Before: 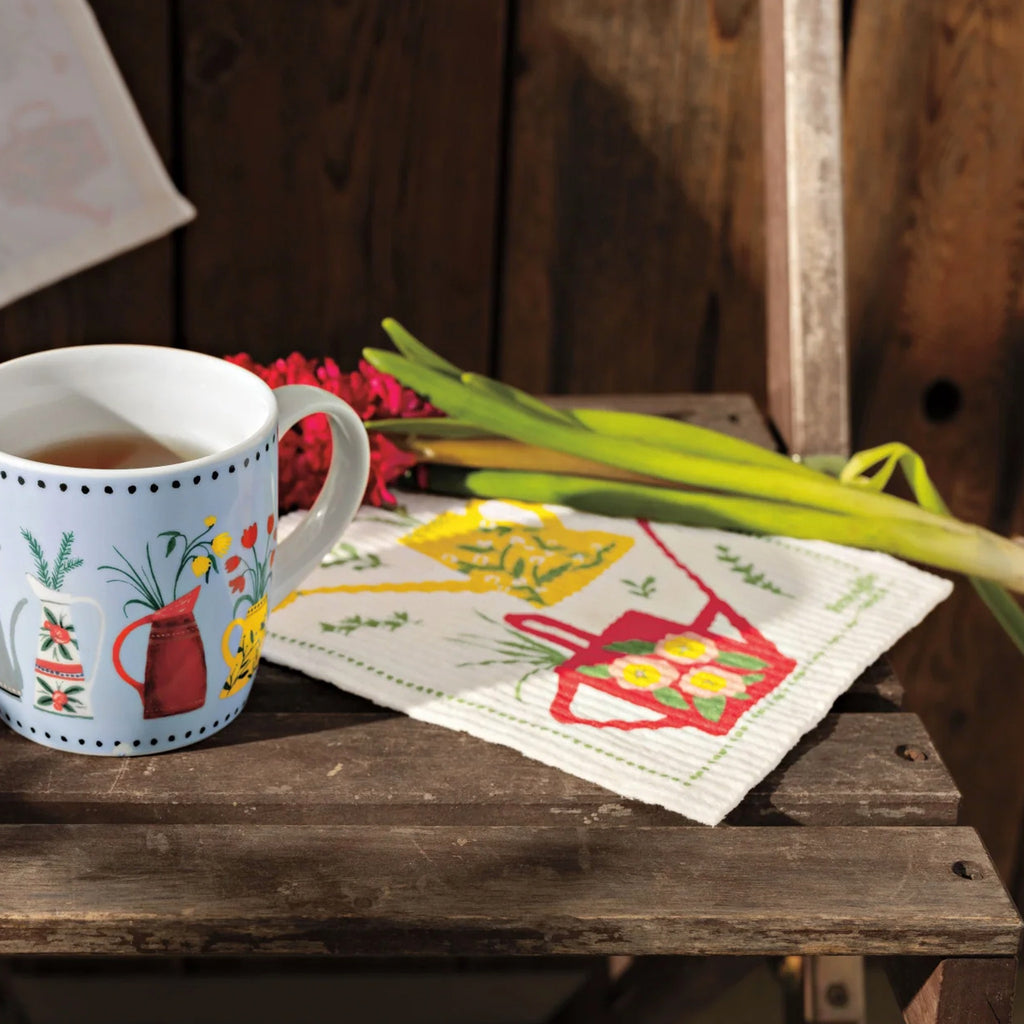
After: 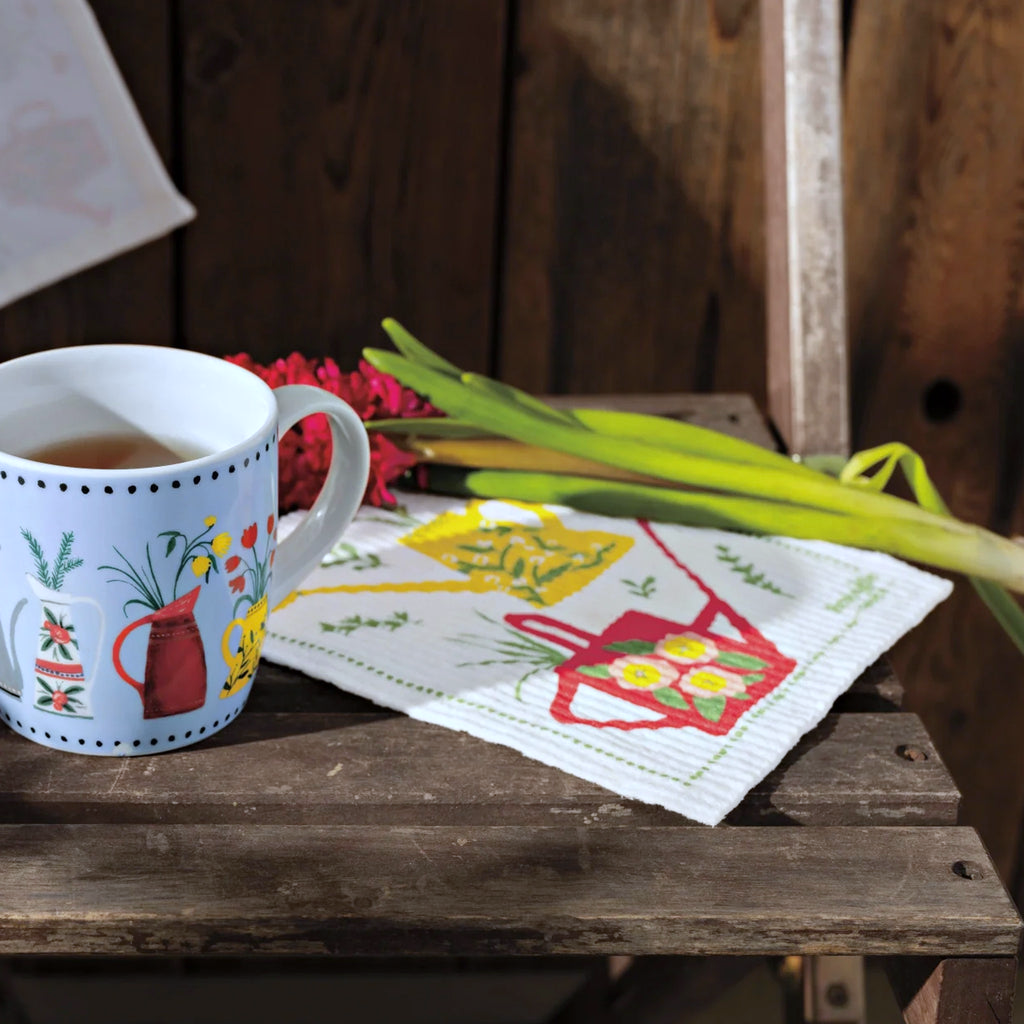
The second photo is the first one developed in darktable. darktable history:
white balance: red 0.931, blue 1.11
base curve: preserve colors none
